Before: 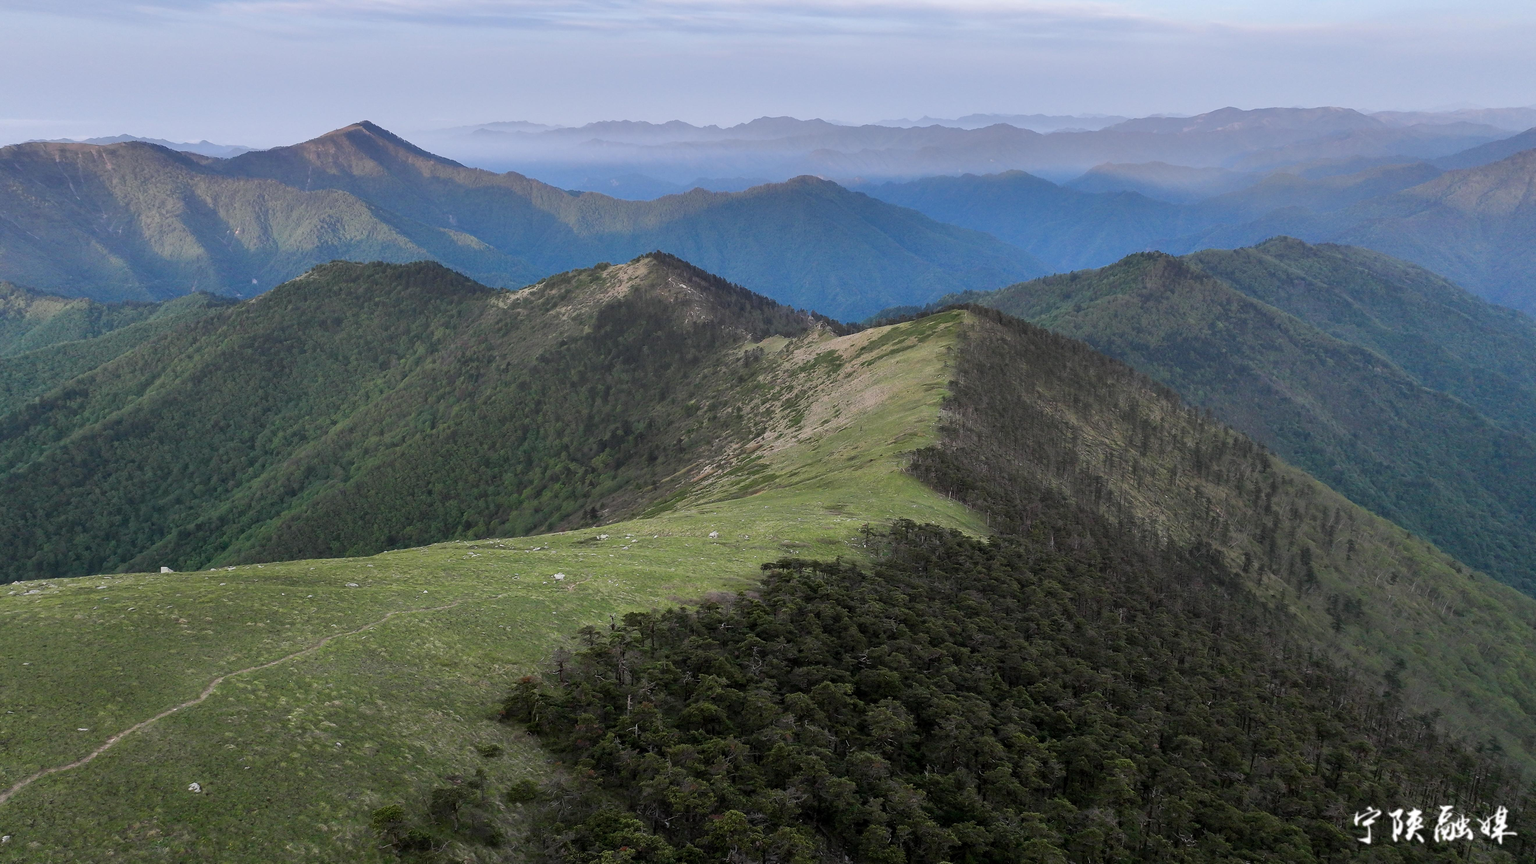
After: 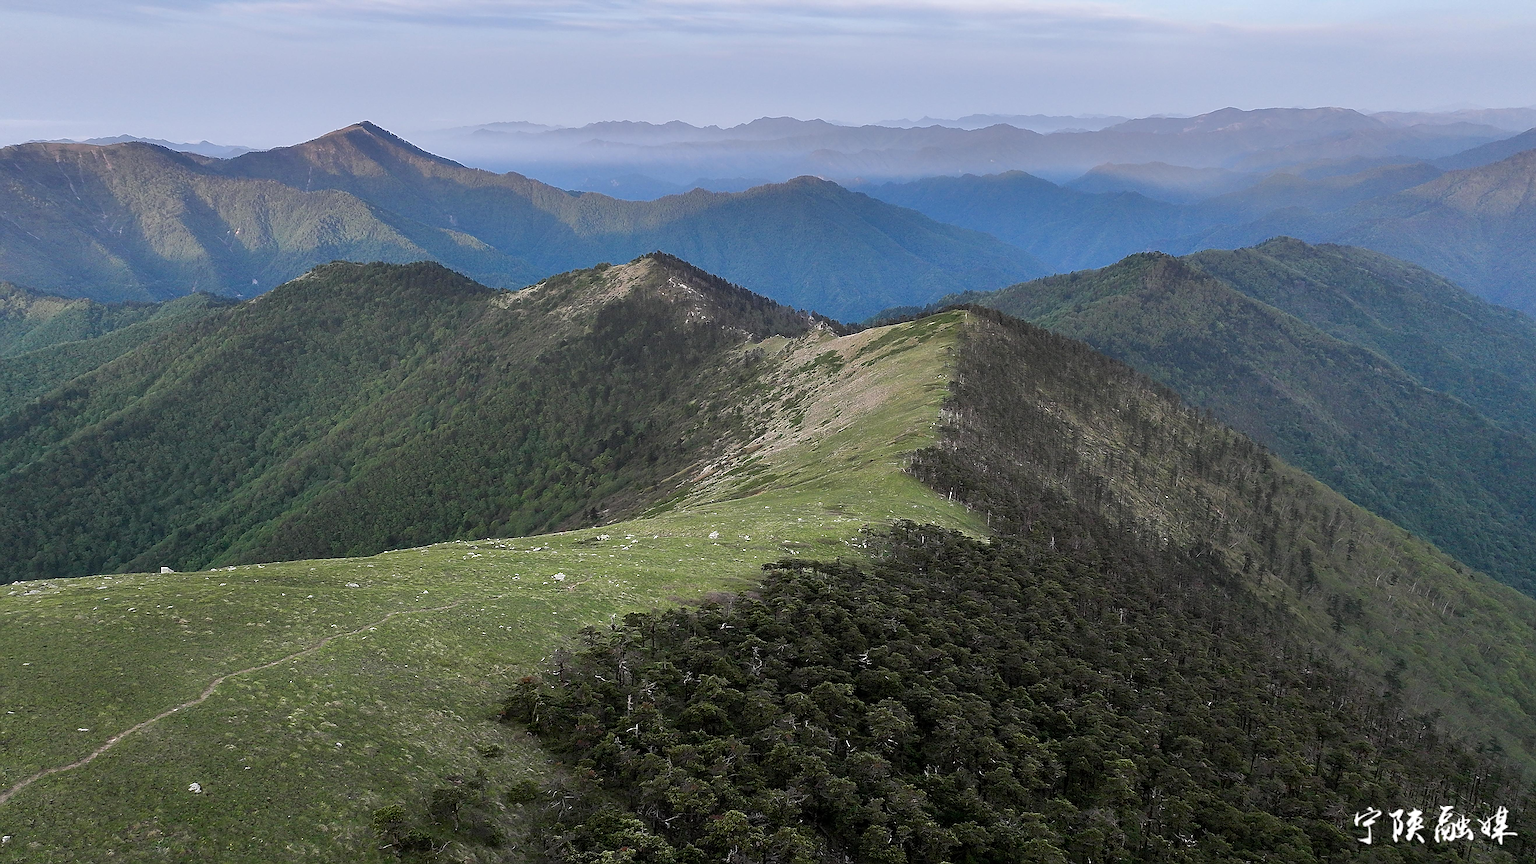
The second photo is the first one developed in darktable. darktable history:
sharpen: amount 1.995
